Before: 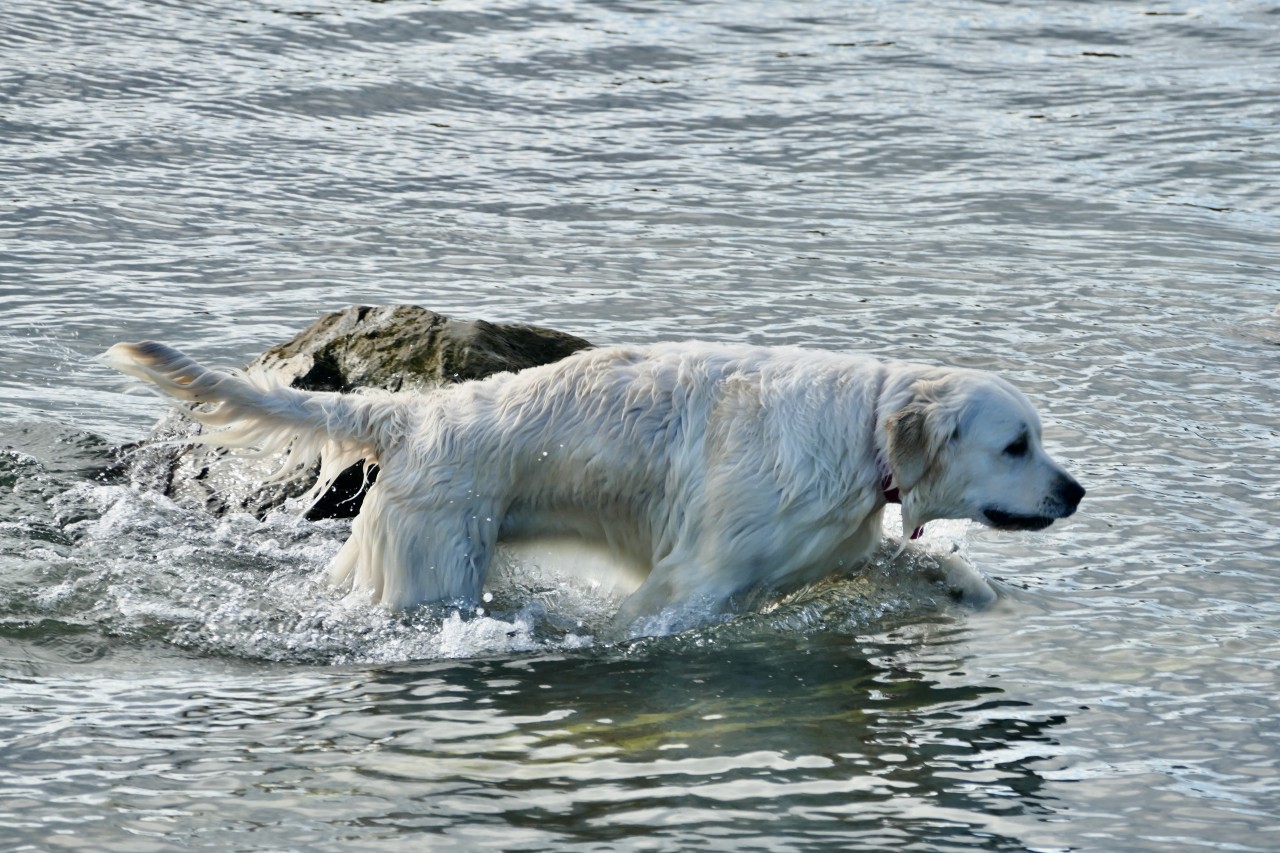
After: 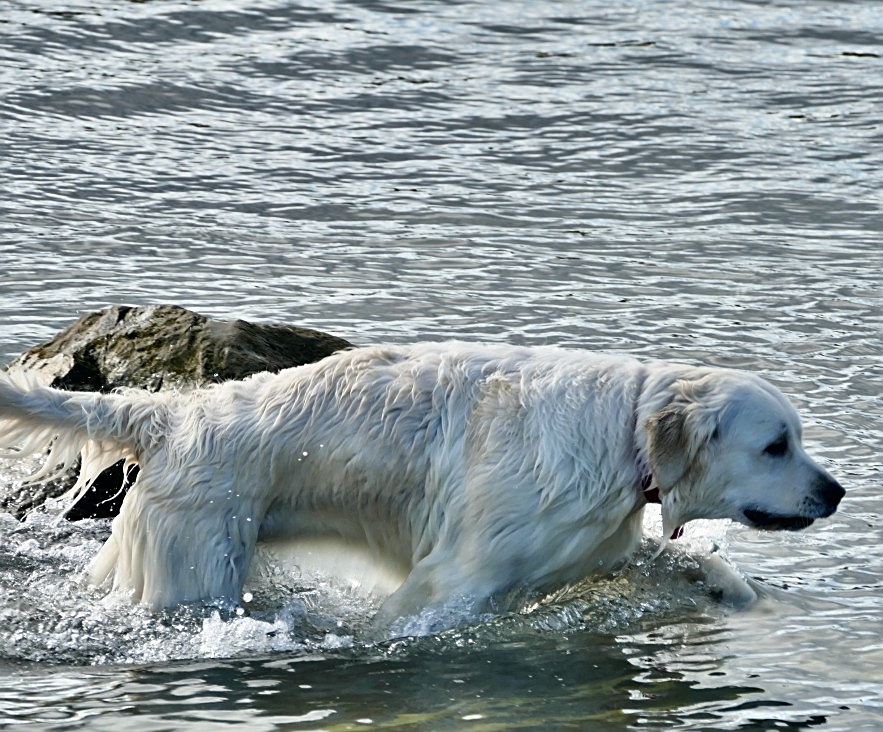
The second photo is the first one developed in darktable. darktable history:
sharpen: on, module defaults
crop: left 18.795%, right 12.204%, bottom 14.153%
shadows and highlights: radius 172.03, shadows 26.73, white point adjustment 3, highlights -68.43, soften with gaussian
